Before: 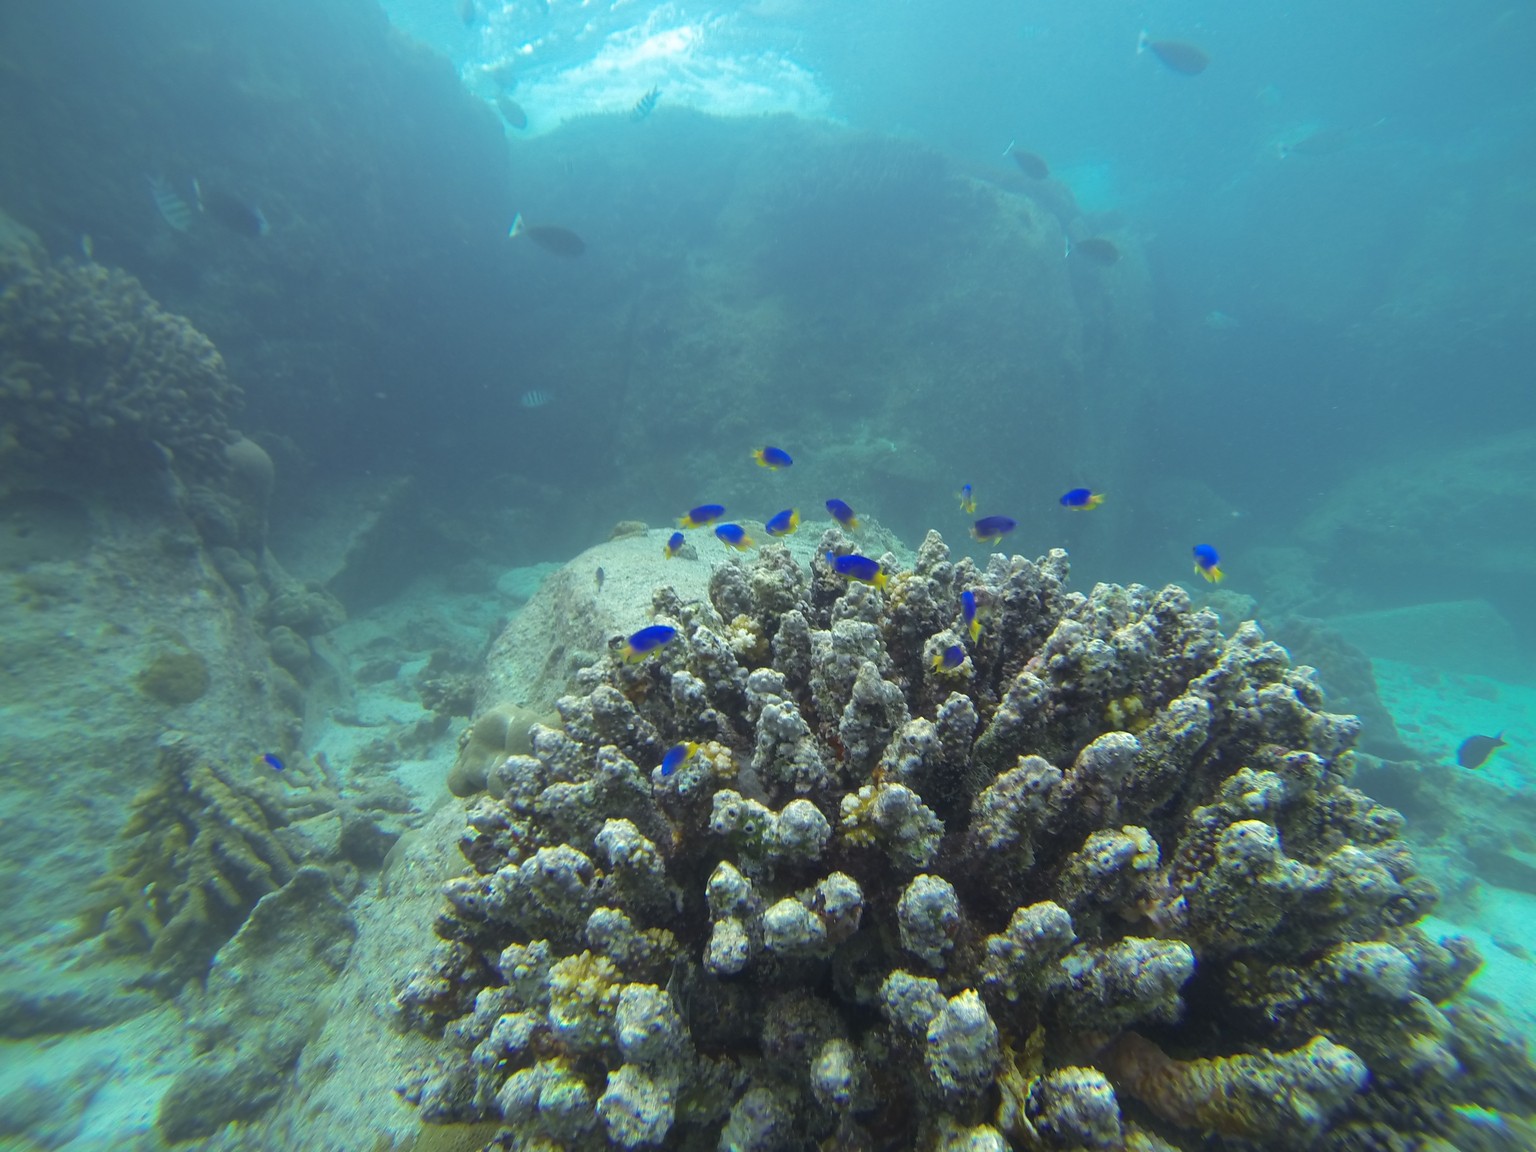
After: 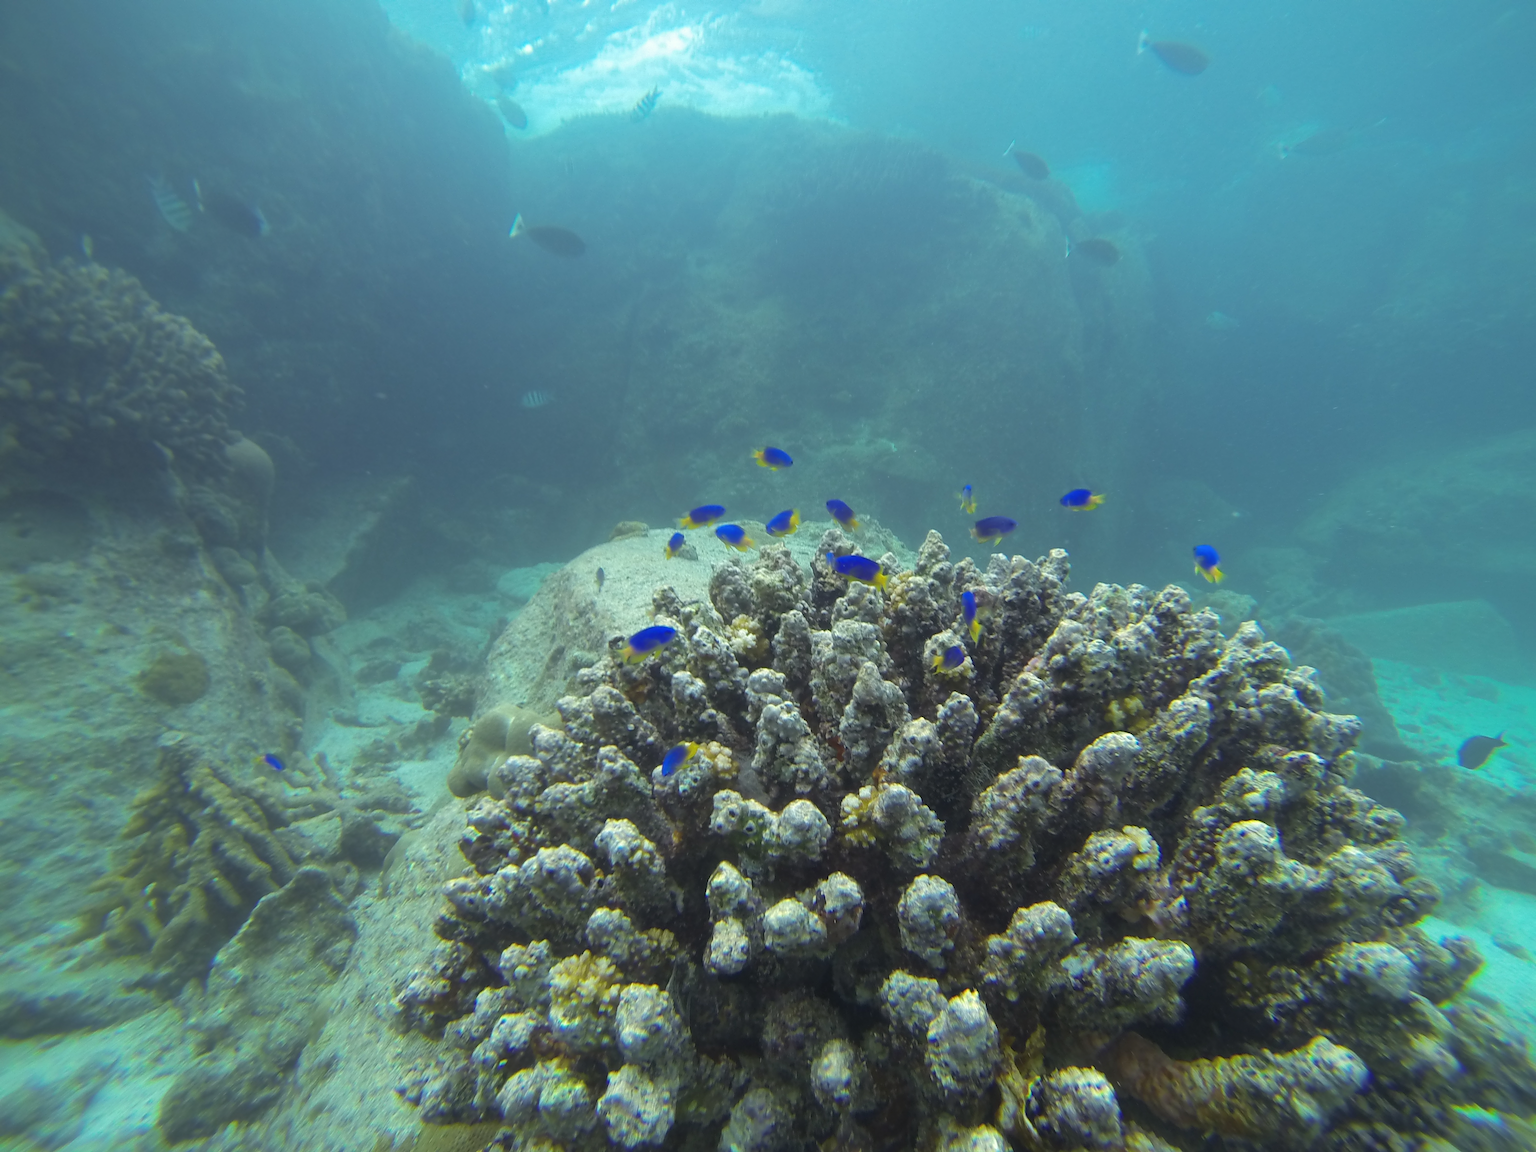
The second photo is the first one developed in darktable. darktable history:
exposure: compensate highlight preservation false
color calibration: x 0.342, y 0.356, temperature 5122 K
